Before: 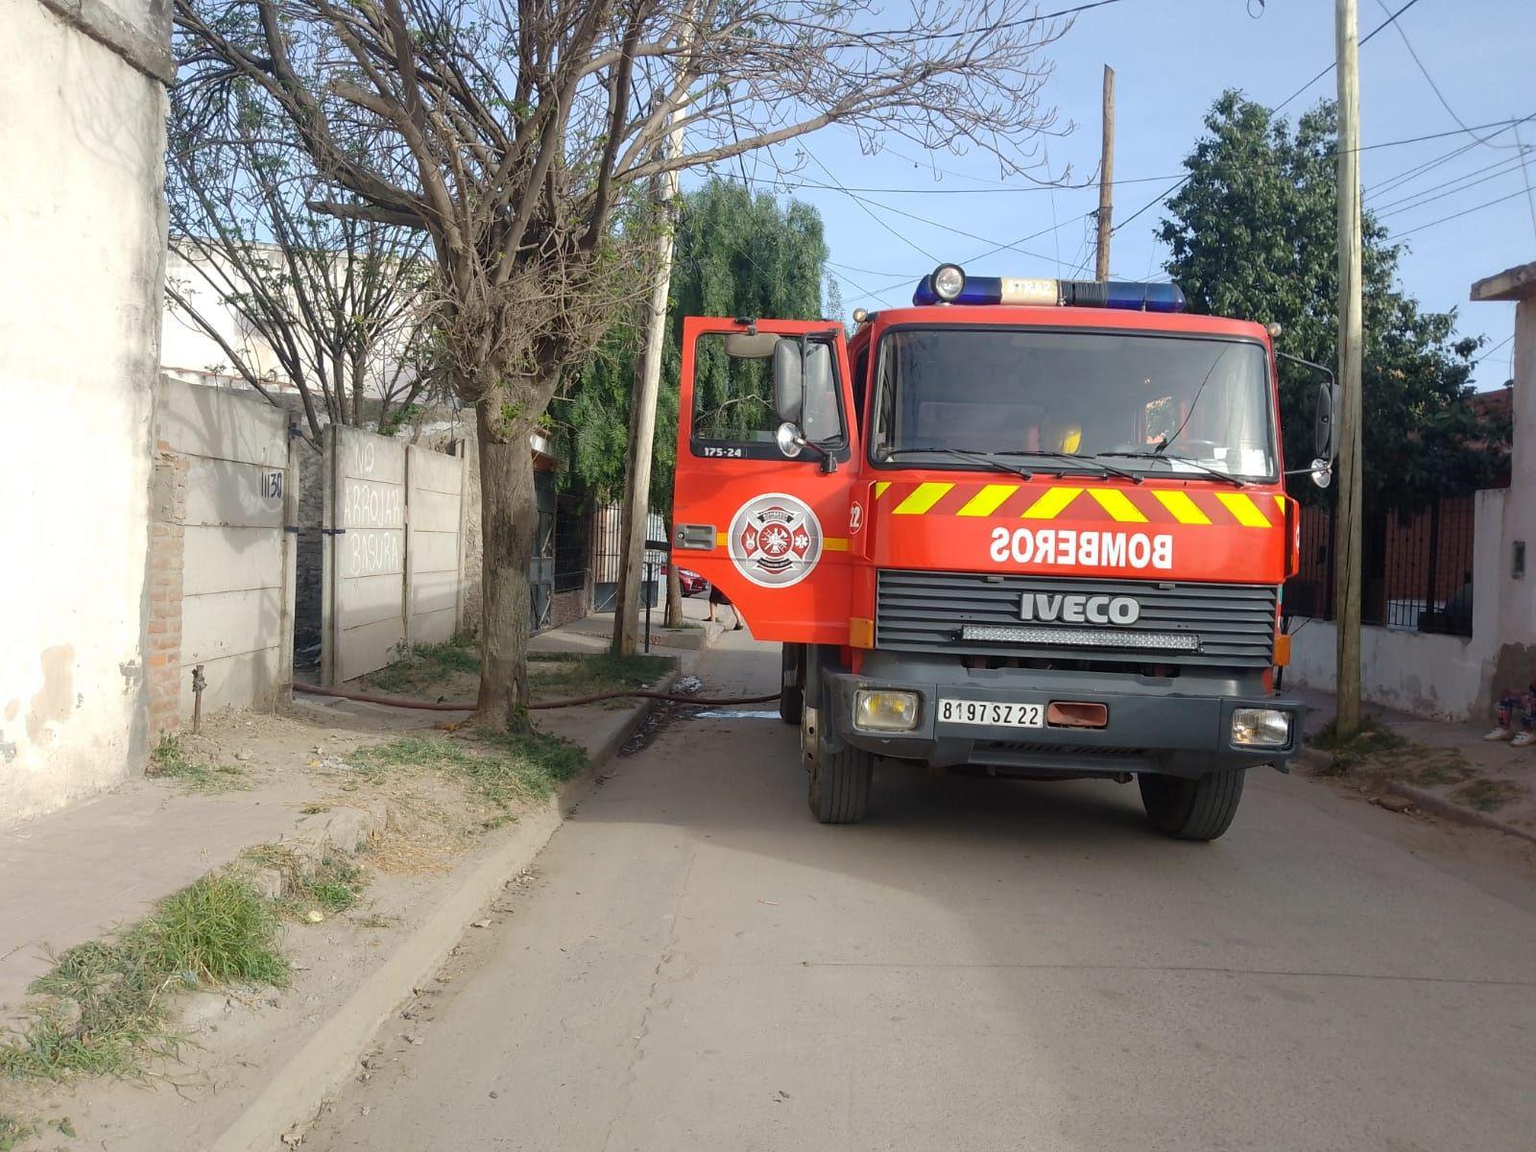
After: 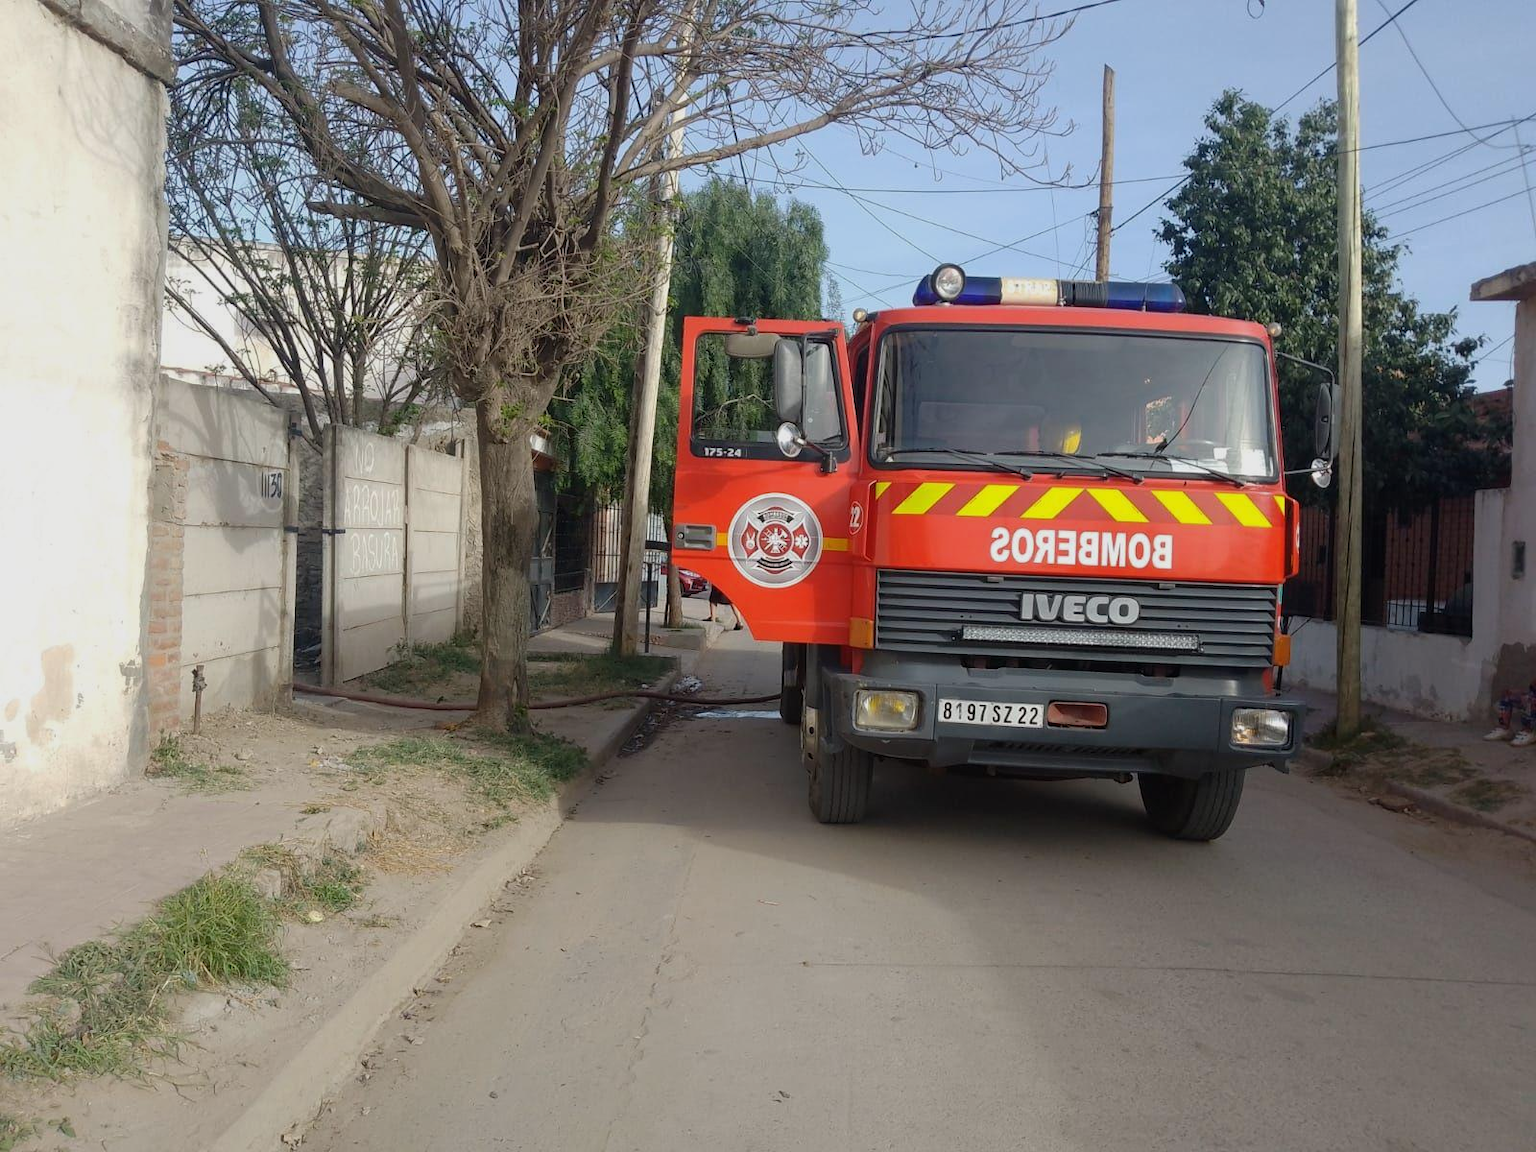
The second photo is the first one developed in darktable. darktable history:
exposure: exposure -0.325 EV, compensate highlight preservation false
